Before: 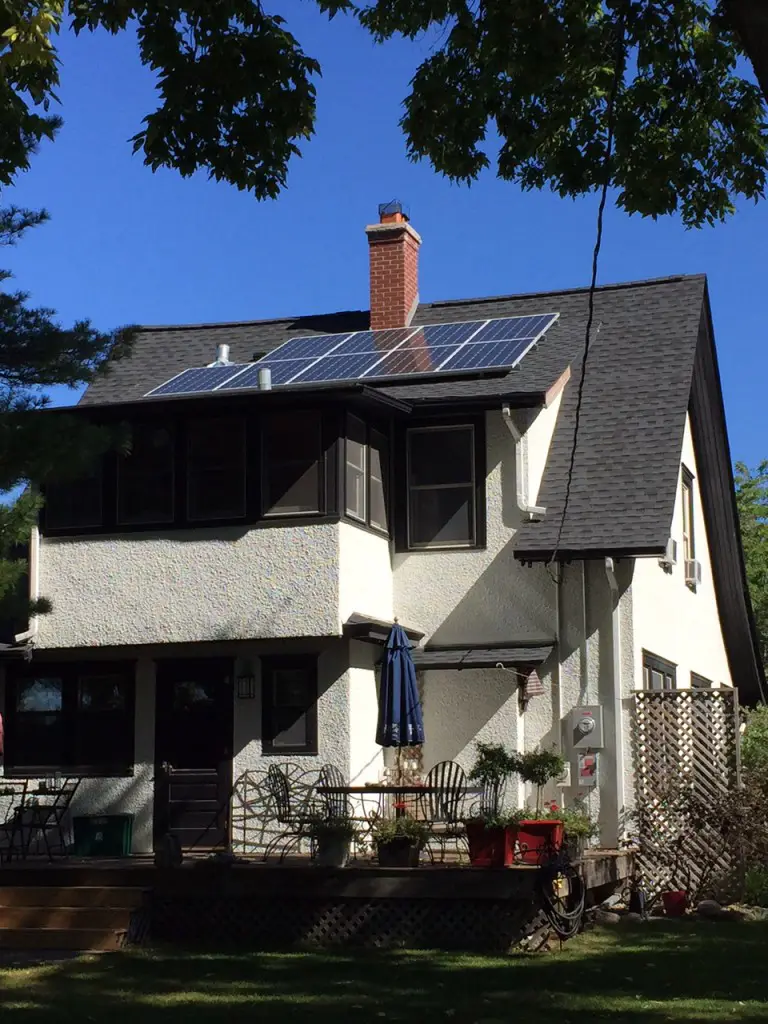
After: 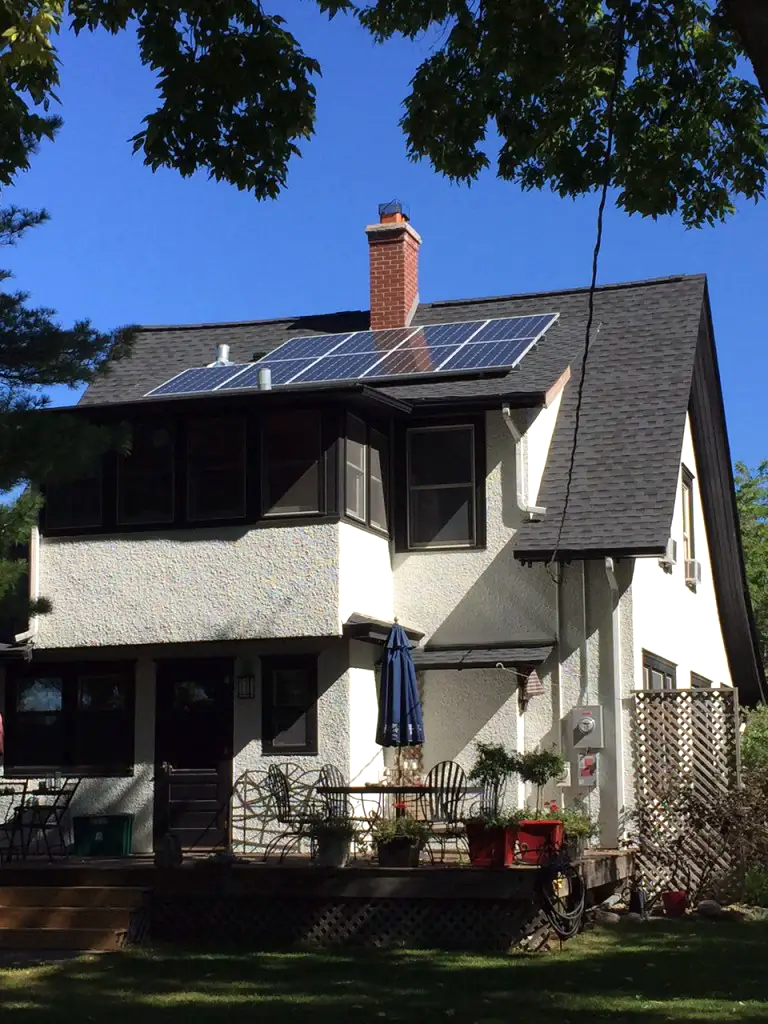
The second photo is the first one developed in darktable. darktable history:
exposure: exposure 0.215 EV, compensate highlight preservation false
